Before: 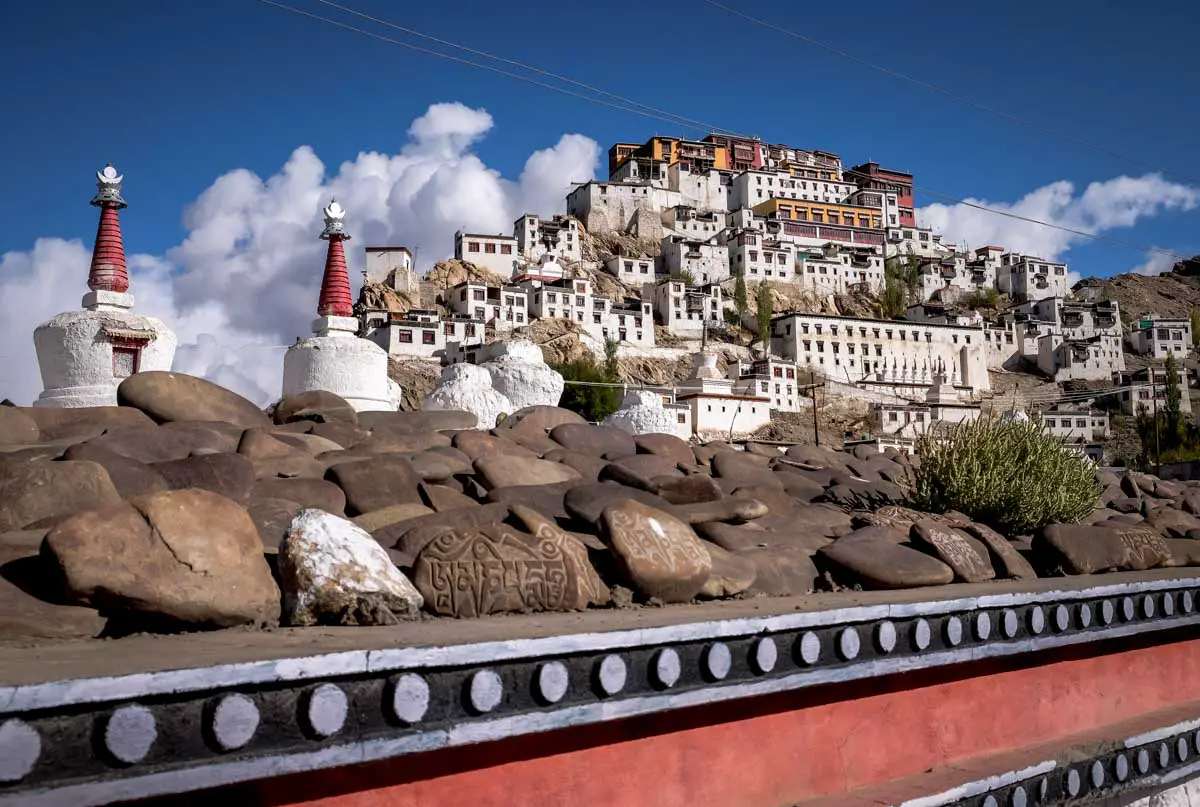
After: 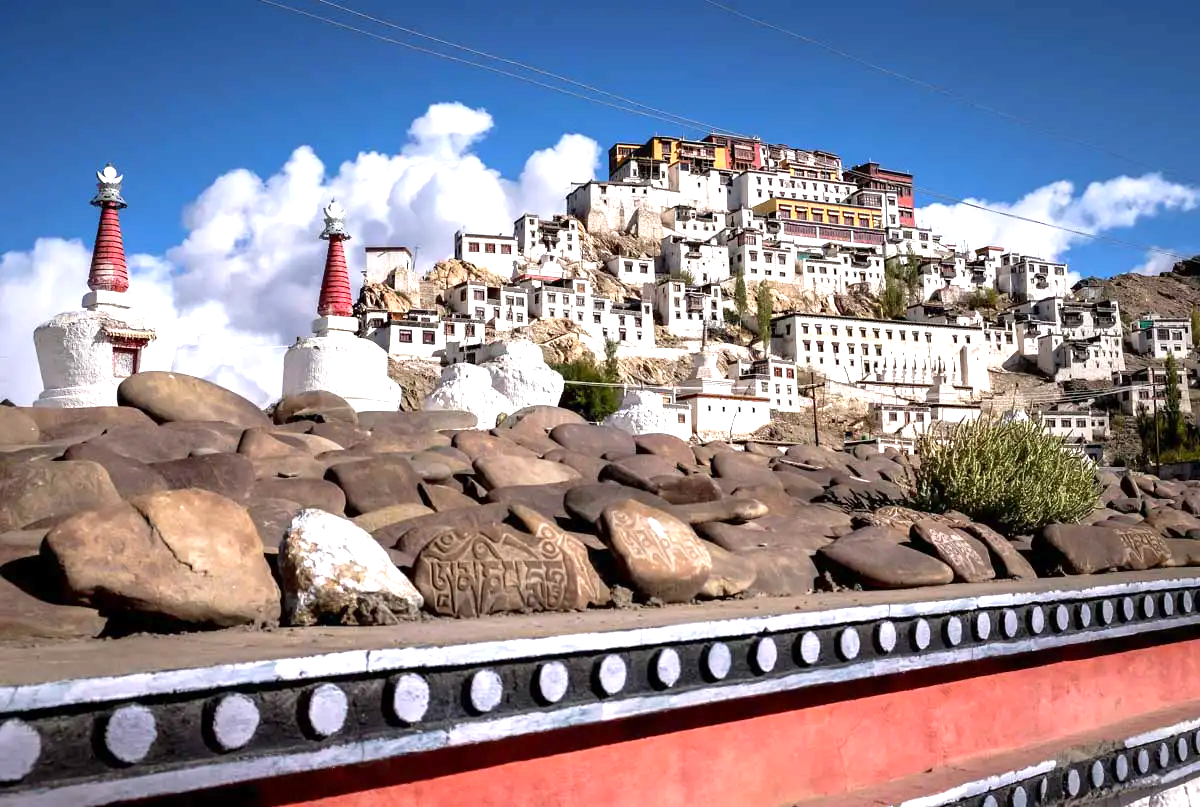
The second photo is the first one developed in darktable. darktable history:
exposure: exposure 0.993 EV, compensate highlight preservation false
